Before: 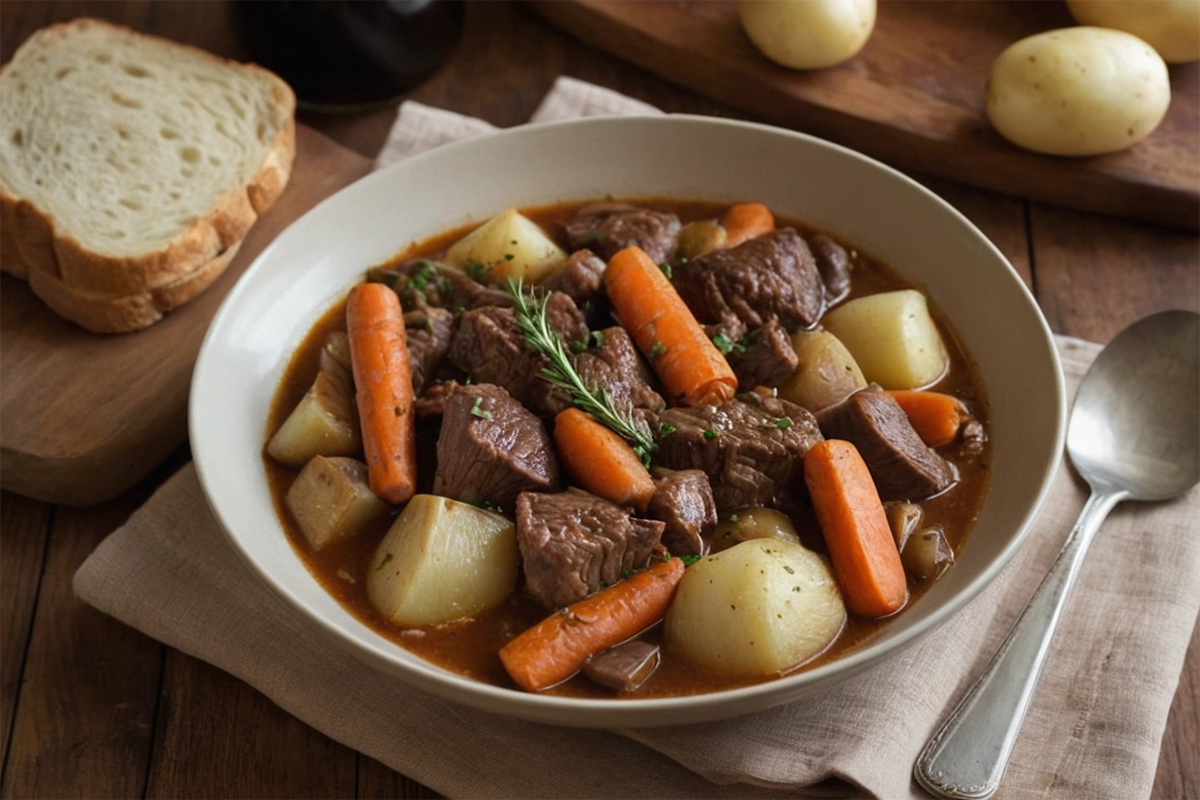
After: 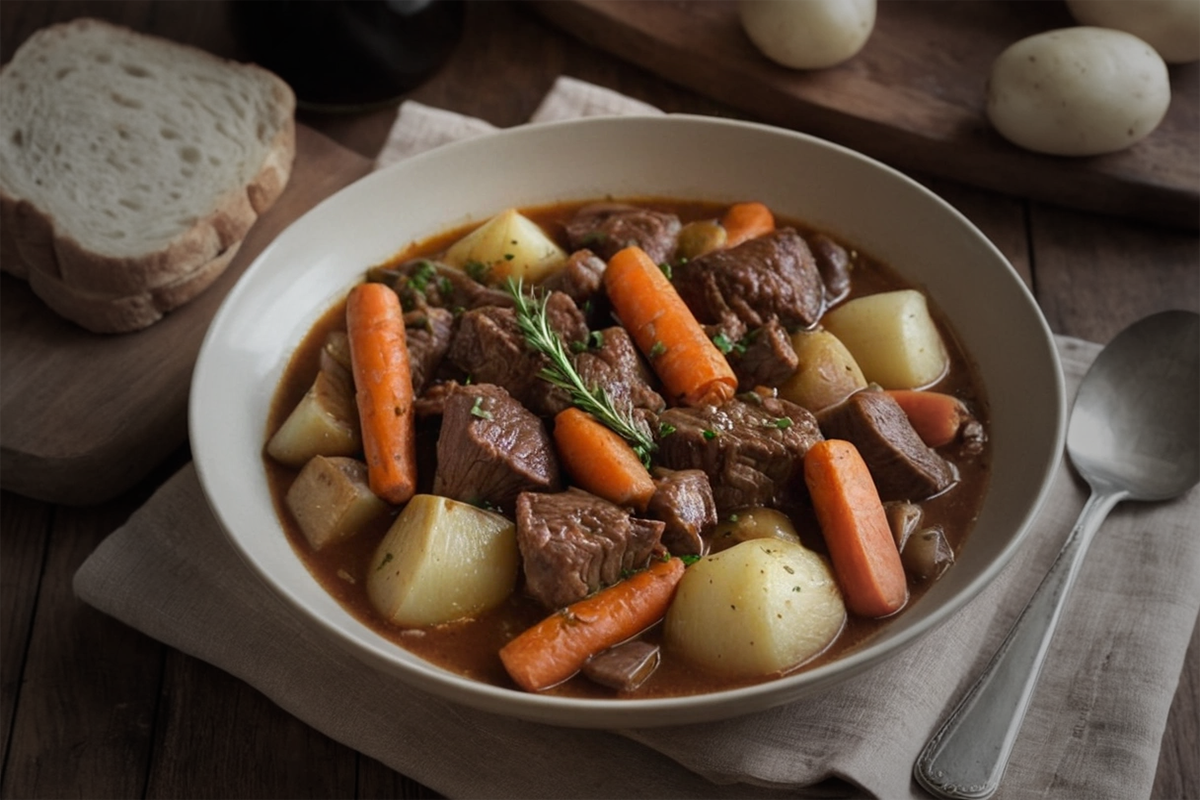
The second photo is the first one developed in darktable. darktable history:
tone equalizer: on, module defaults
vignetting: fall-off start 40%, fall-off radius 40%
